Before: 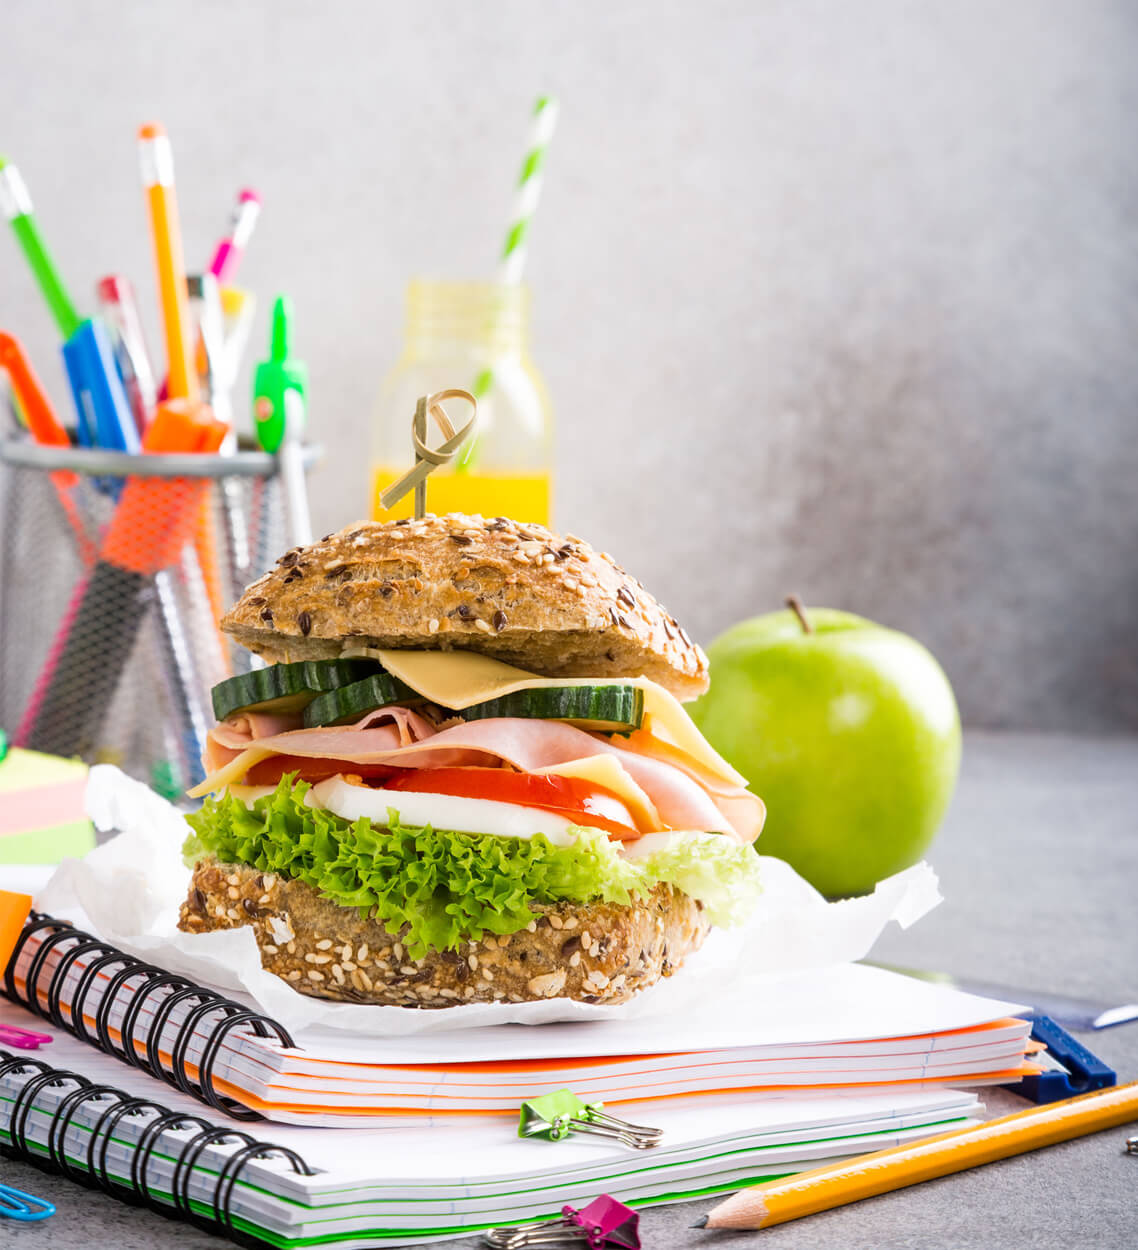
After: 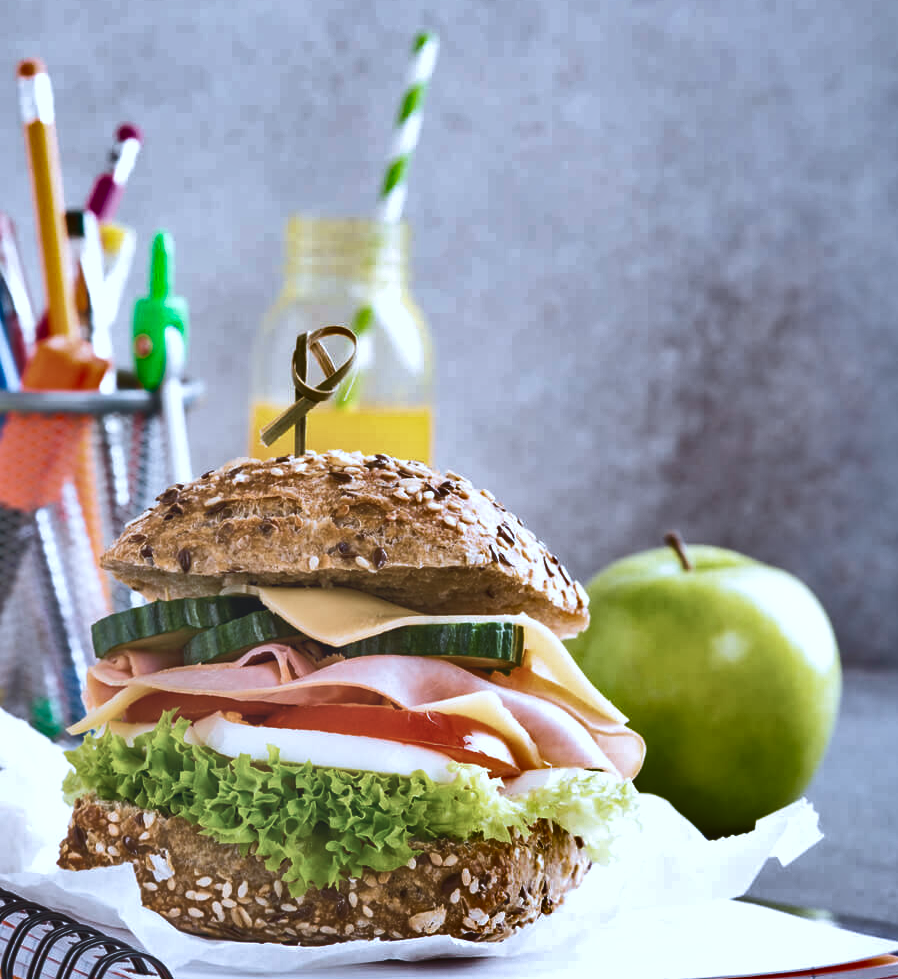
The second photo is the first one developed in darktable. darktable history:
shadows and highlights: shadows 24.68, highlights -77.6, soften with gaussian
crop and rotate: left 10.6%, top 5.115%, right 10.433%, bottom 16.491%
exposure: black level correction 0, exposure 0.692 EV, compensate highlight preservation false
color correction: highlights a* -2.18, highlights b* -18.64
haze removal: compatibility mode true, adaptive false
contrast brightness saturation: contrast -0.247, saturation -0.426
velvia: on, module defaults
